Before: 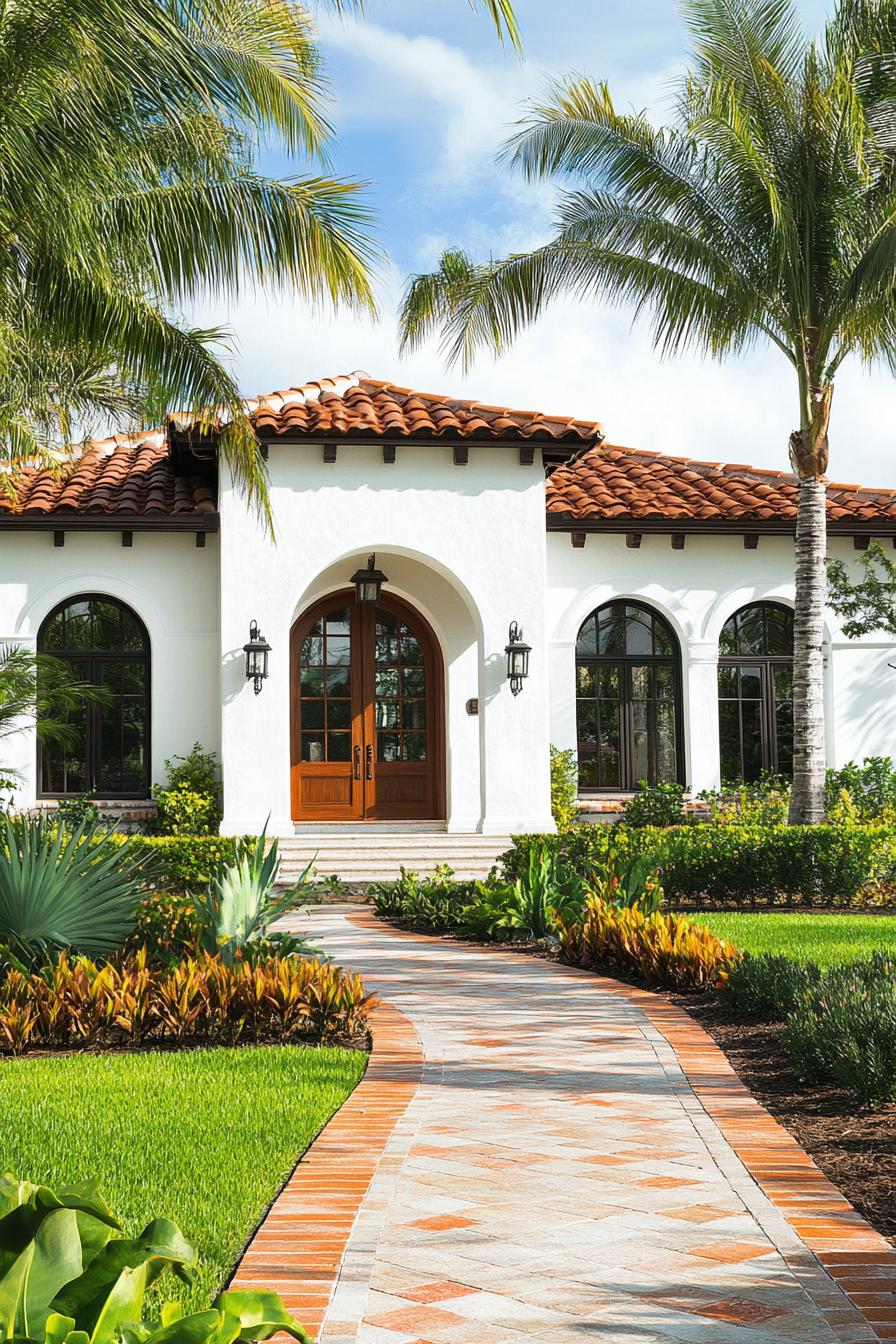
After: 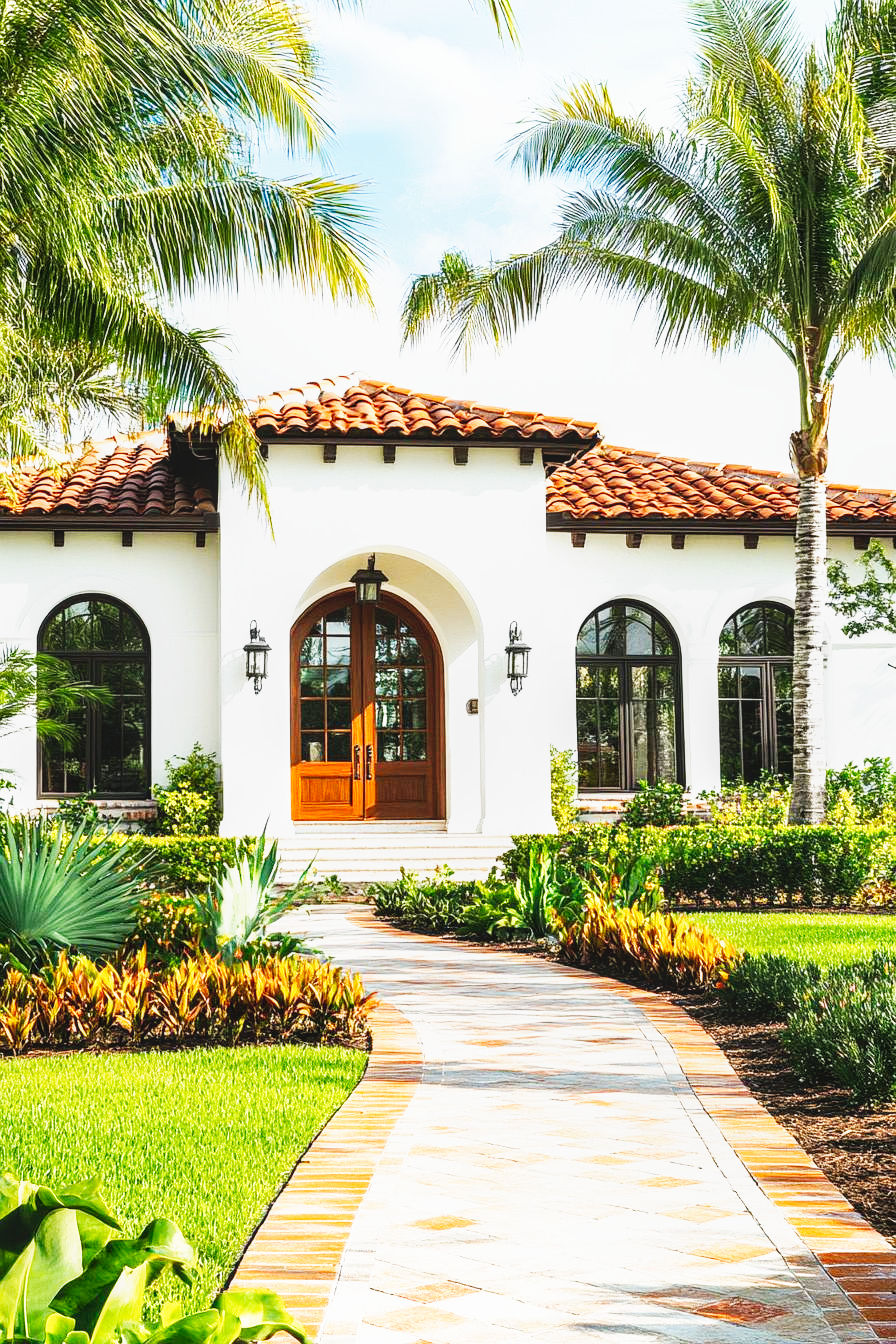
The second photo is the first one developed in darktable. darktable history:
base curve: curves: ch0 [(0, 0) (0.007, 0.004) (0.027, 0.03) (0.046, 0.07) (0.207, 0.54) (0.442, 0.872) (0.673, 0.972) (1, 1)], preserve colors none
velvia: strength 9.51%
local contrast: detail 115%
